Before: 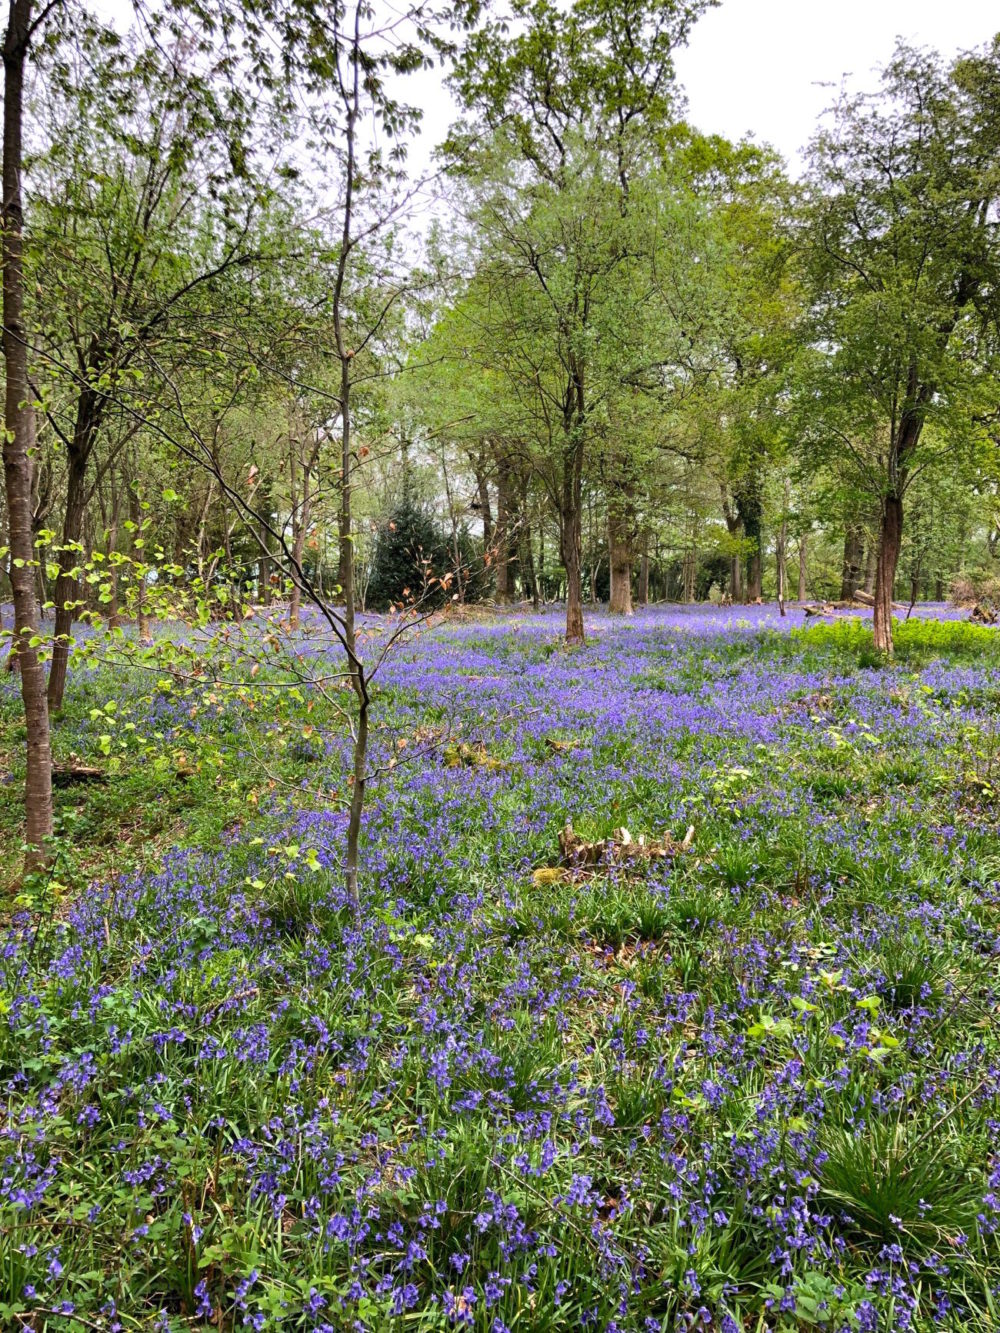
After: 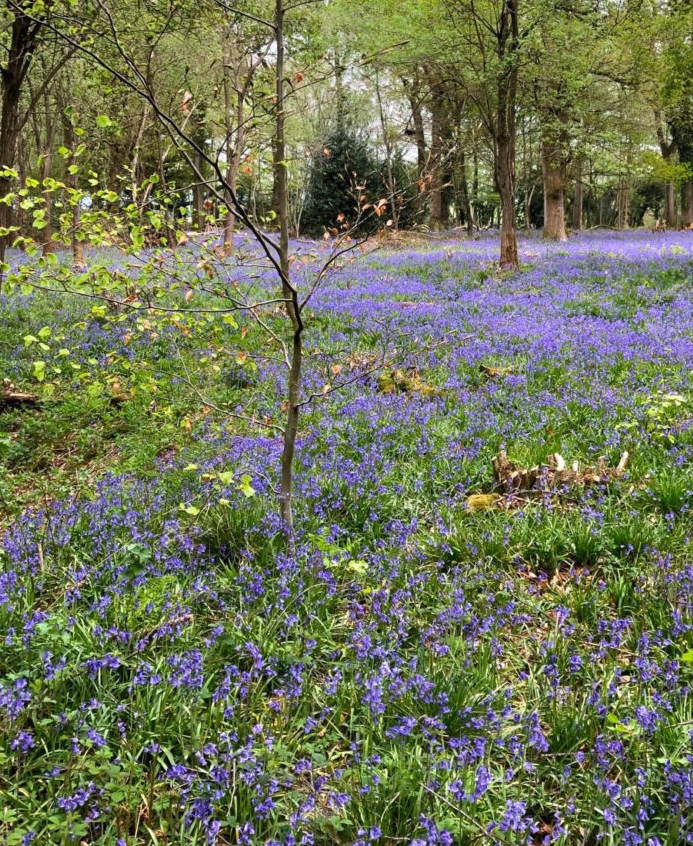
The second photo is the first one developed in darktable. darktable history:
crop: left 6.614%, top 28.108%, right 24.069%, bottom 8.383%
